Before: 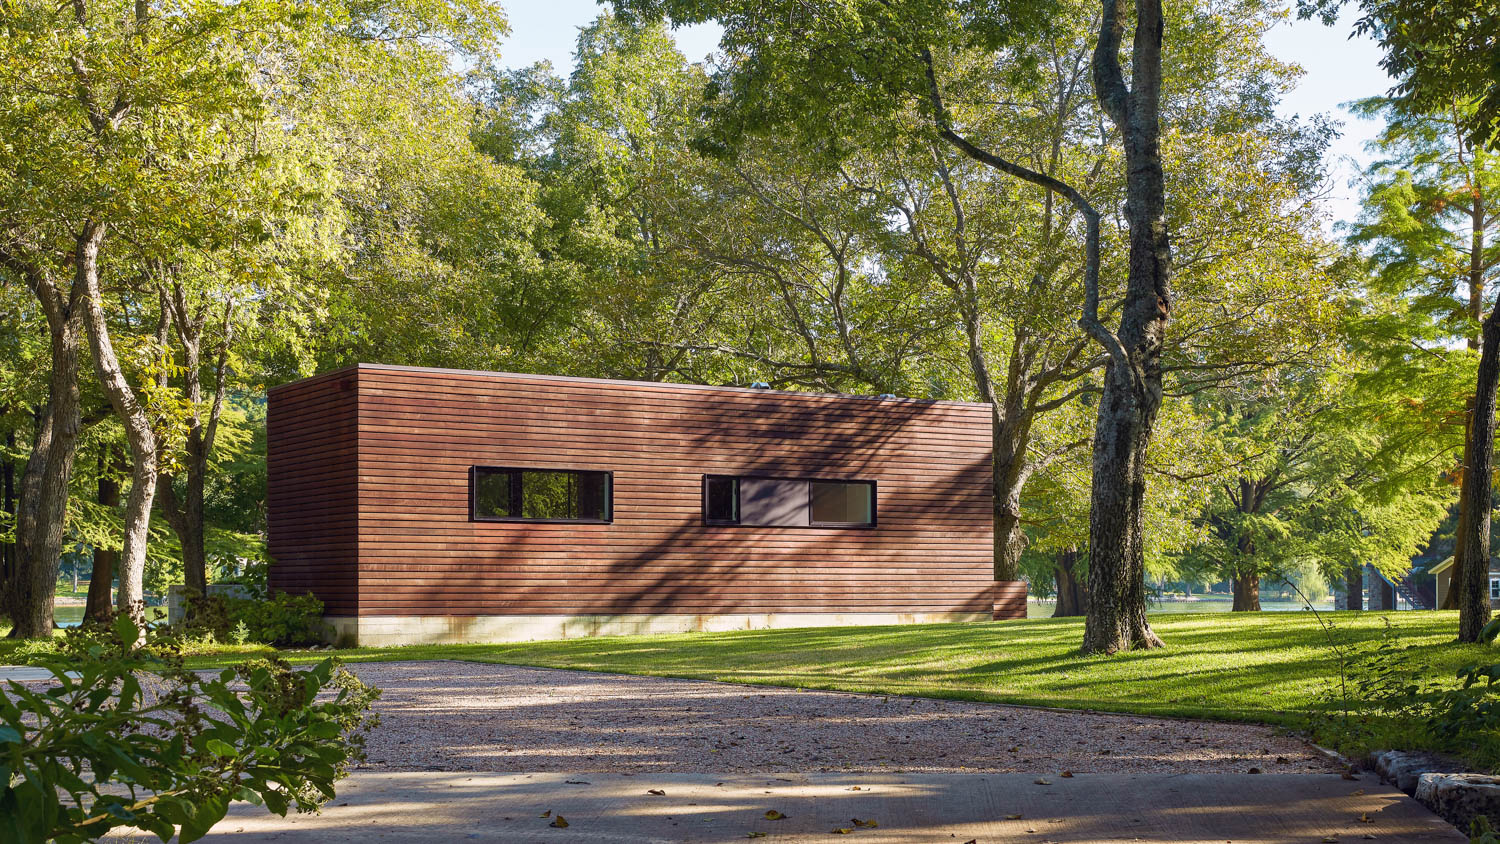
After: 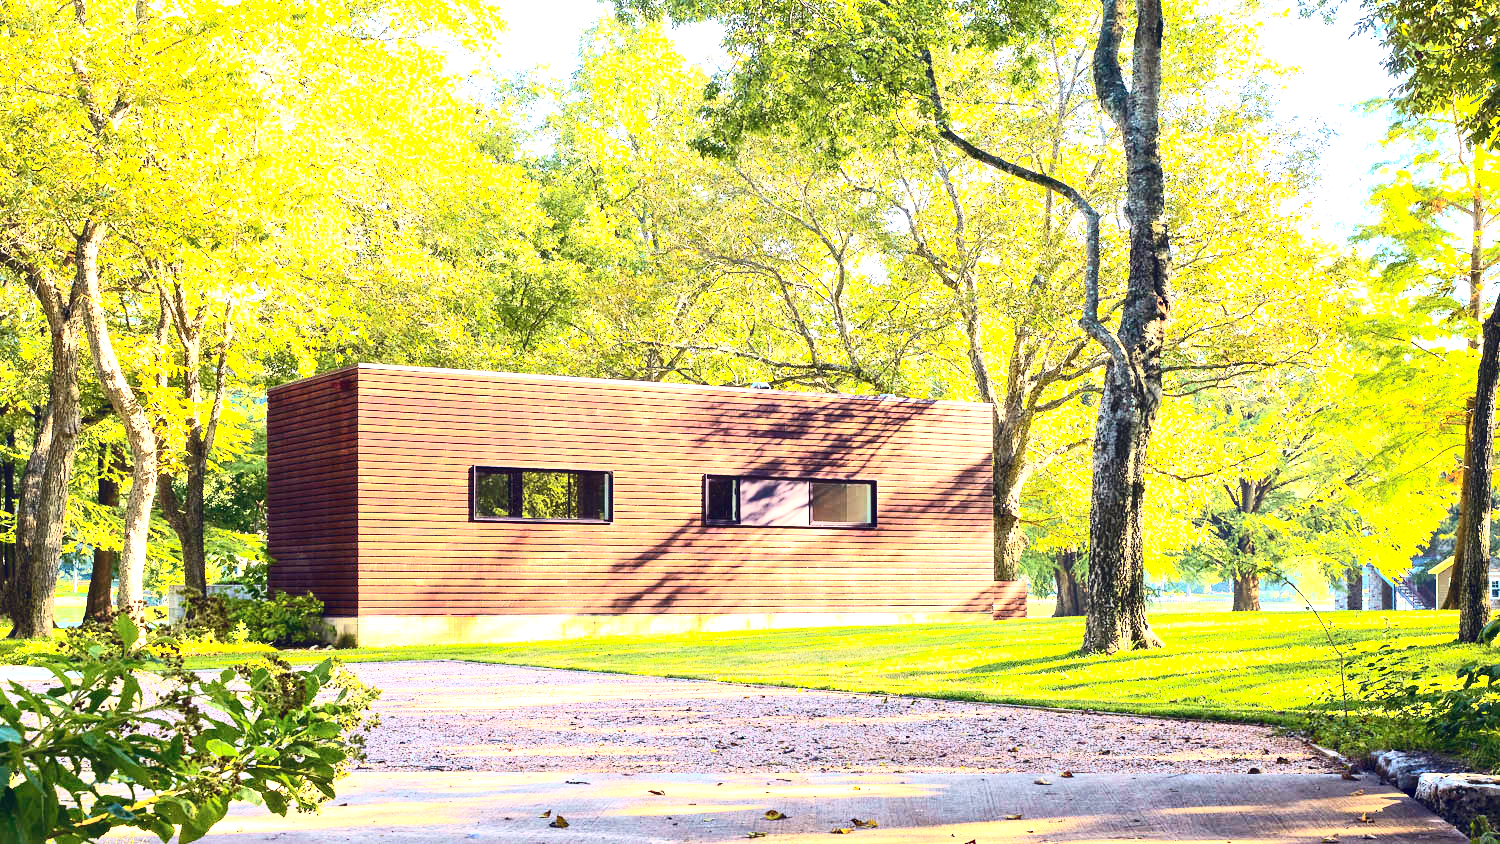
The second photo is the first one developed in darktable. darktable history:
contrast brightness saturation: contrast 0.4, brightness 0.1, saturation 0.21
exposure: exposure 2.003 EV, compensate highlight preservation false
color balance rgb: shadows lift › hue 87.51°, highlights gain › chroma 1.62%, highlights gain › hue 55.1°, global offset › chroma 0.1%, global offset › hue 253.66°, linear chroma grading › global chroma 0.5%
